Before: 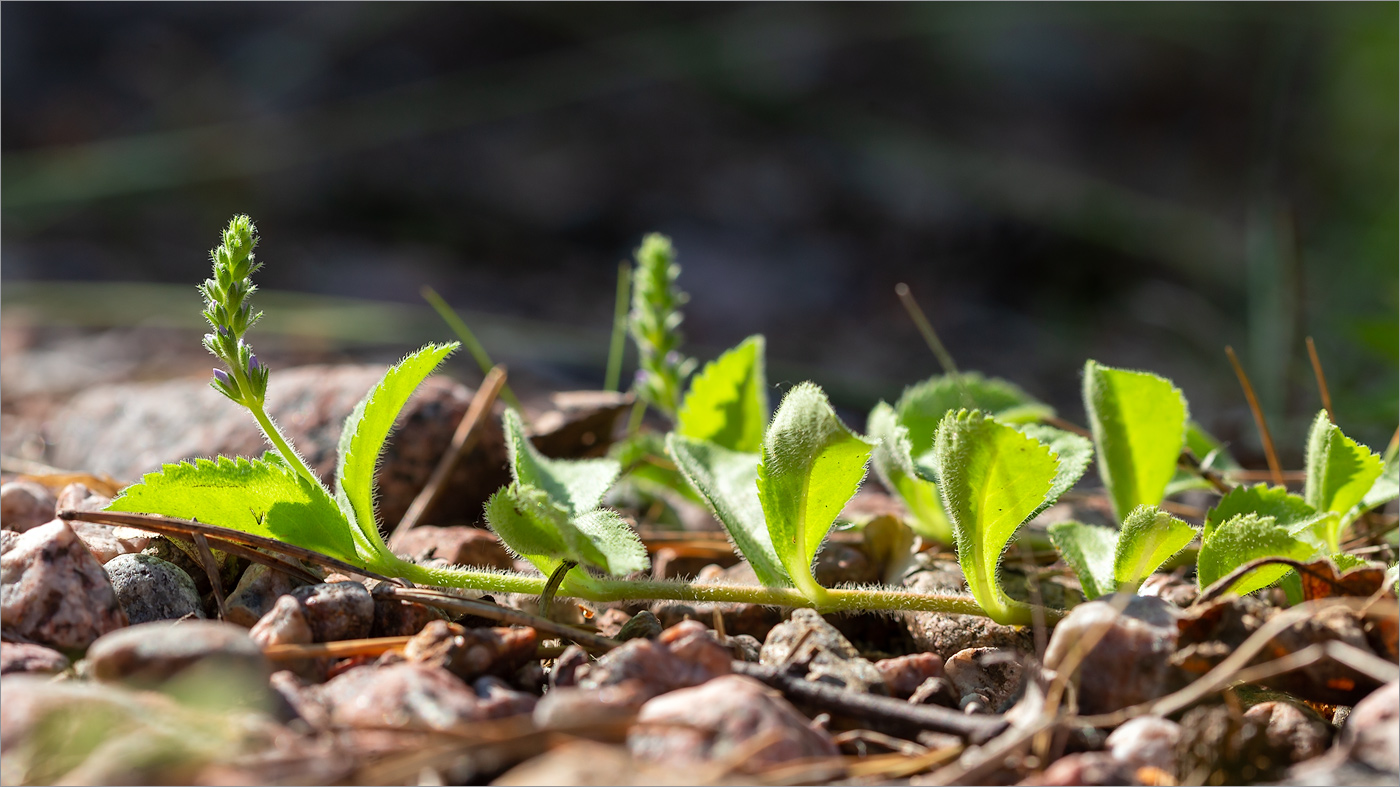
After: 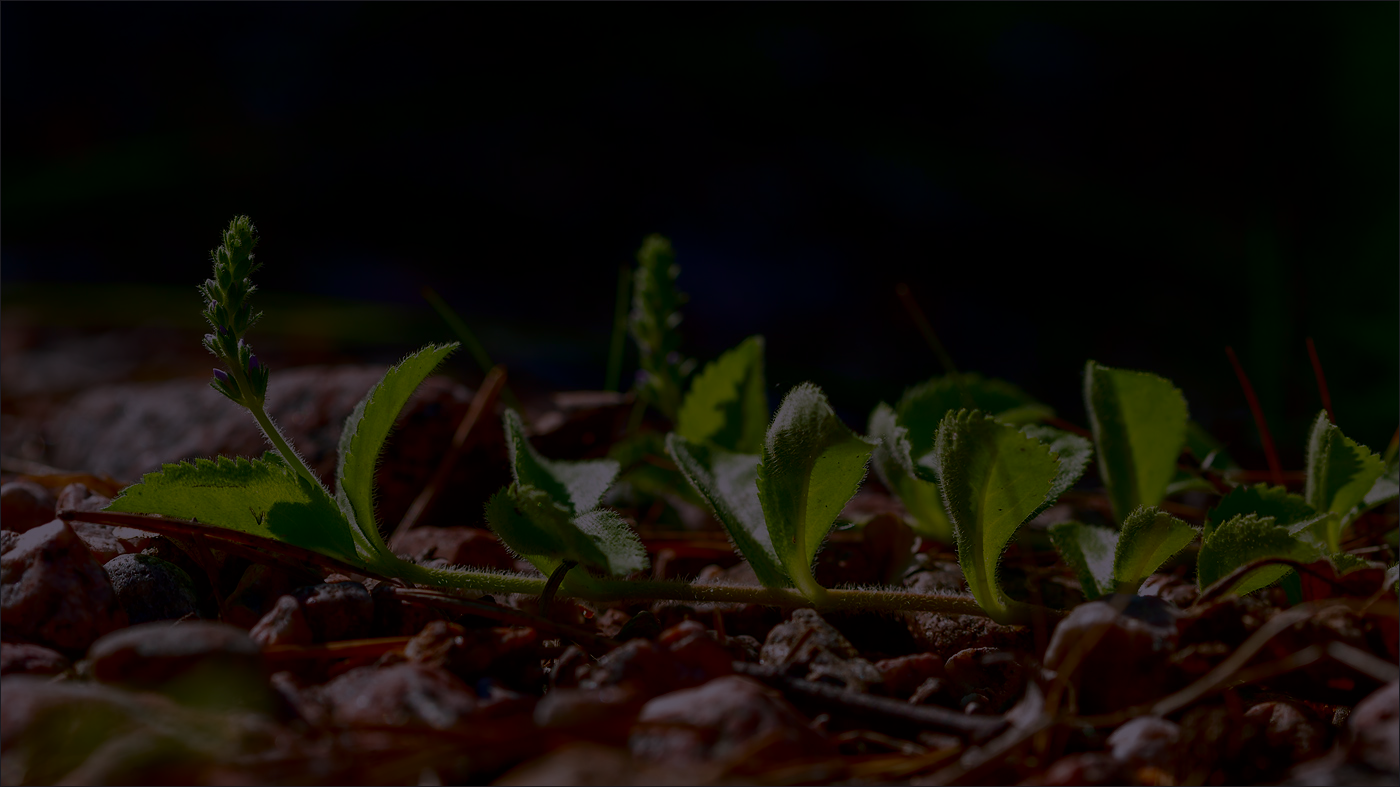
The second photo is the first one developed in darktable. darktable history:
color correction: highlights a* 15.46, highlights b* -20.56
exposure: exposure -2.446 EV, compensate highlight preservation false
contrast brightness saturation: contrast 0.24, brightness -0.24, saturation 0.14
